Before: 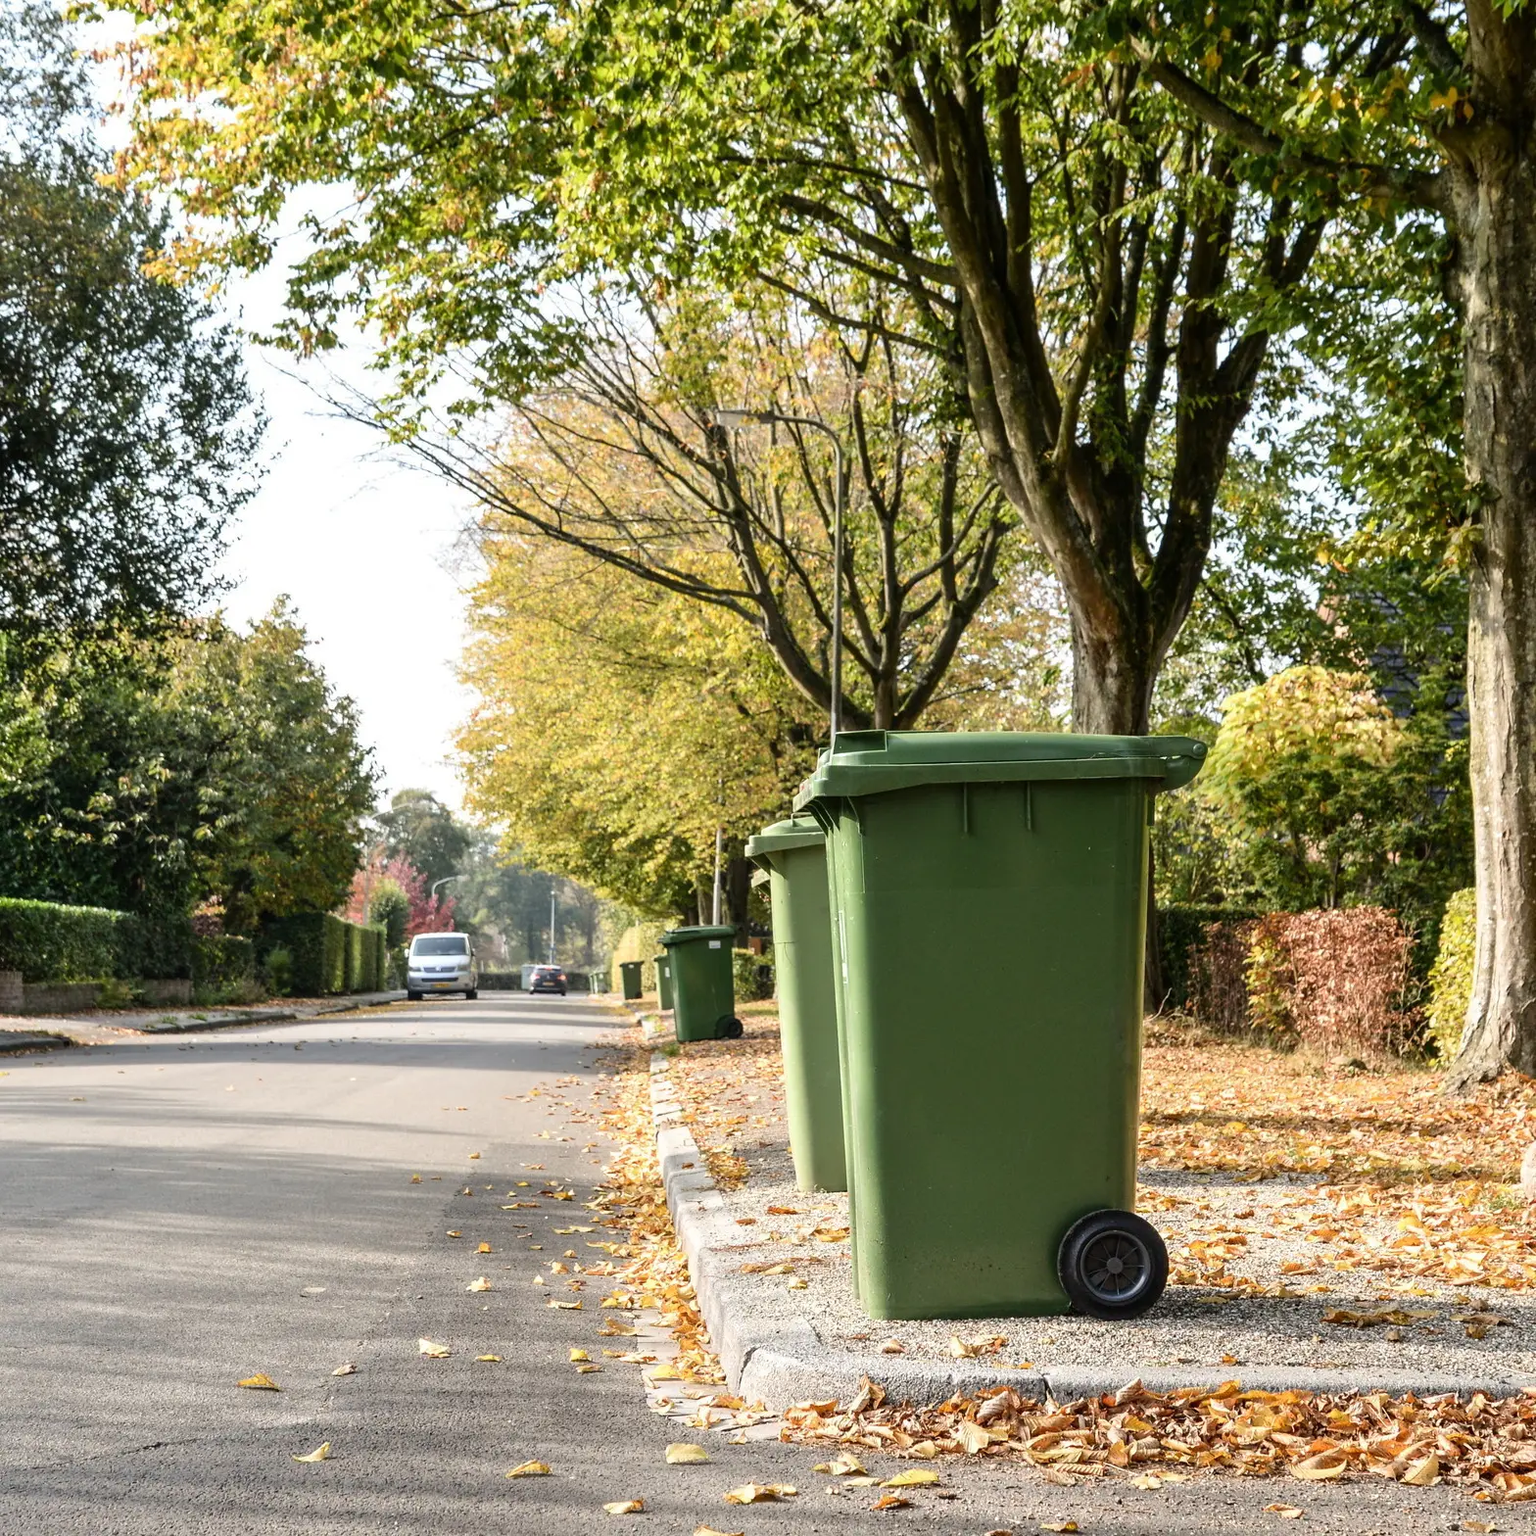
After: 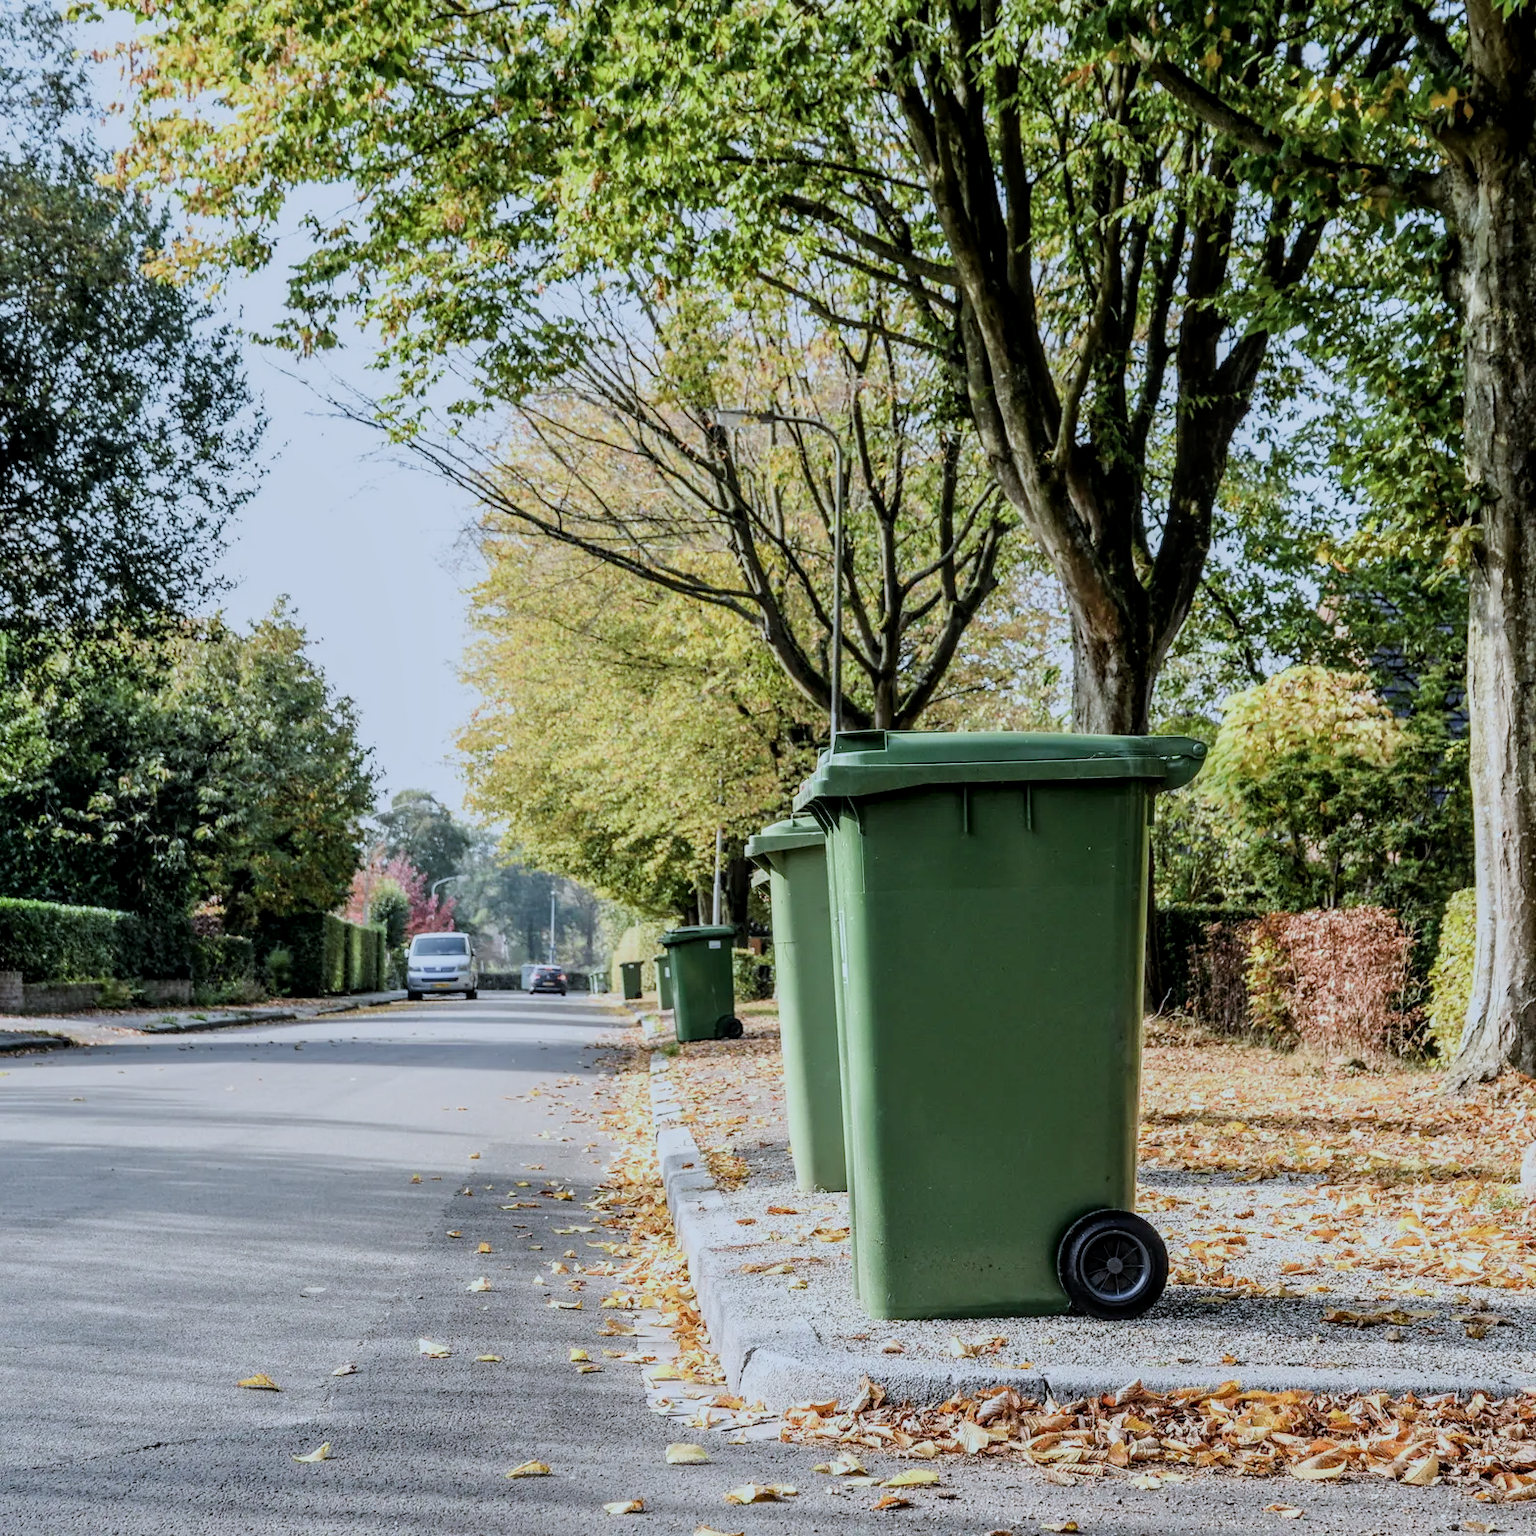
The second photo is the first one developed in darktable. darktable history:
filmic rgb: black relative exposure -7.65 EV, white relative exposure 4.56 EV, hardness 3.61
local contrast: on, module defaults
color calibration: gray › normalize channels true, x 0.38, y 0.391, temperature 4080.3 K, gamut compression 0.017
